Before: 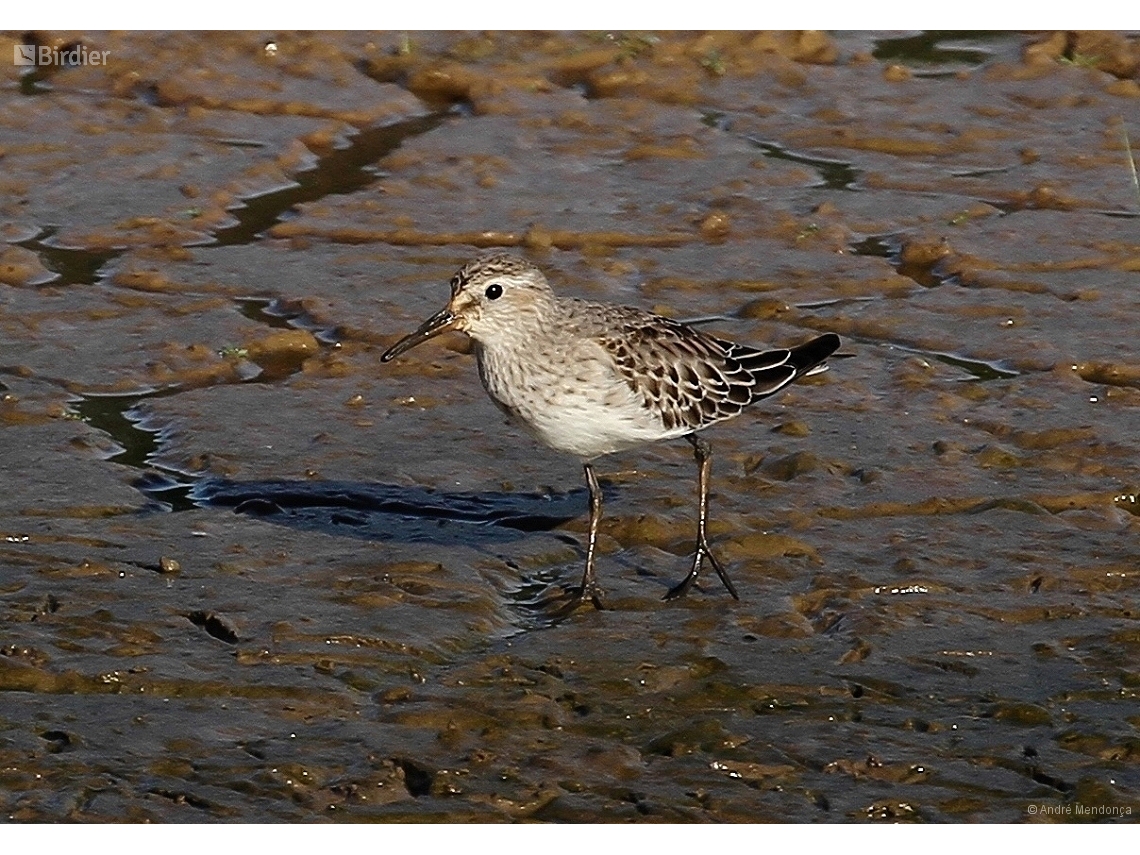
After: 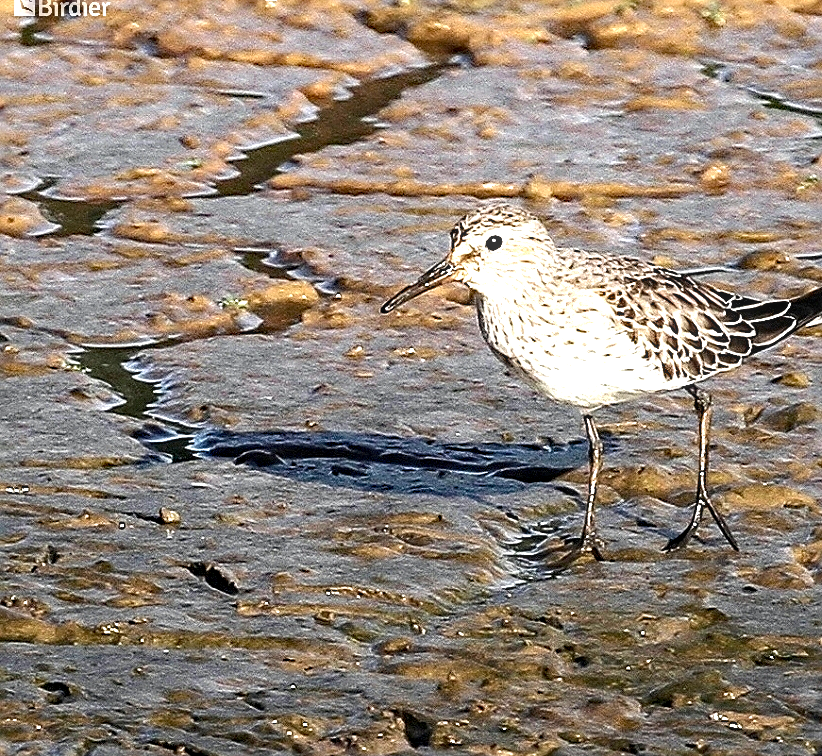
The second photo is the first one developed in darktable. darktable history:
sharpen: amount 0.493
haze removal: strength 0.295, distance 0.249, compatibility mode true, adaptive false
exposure: black level correction 0, exposure 1.873 EV
crop: top 5.736%, right 27.887%, bottom 5.78%
levels: mode automatic
contrast brightness saturation: contrast 0.115, saturation -0.167
local contrast: on, module defaults
